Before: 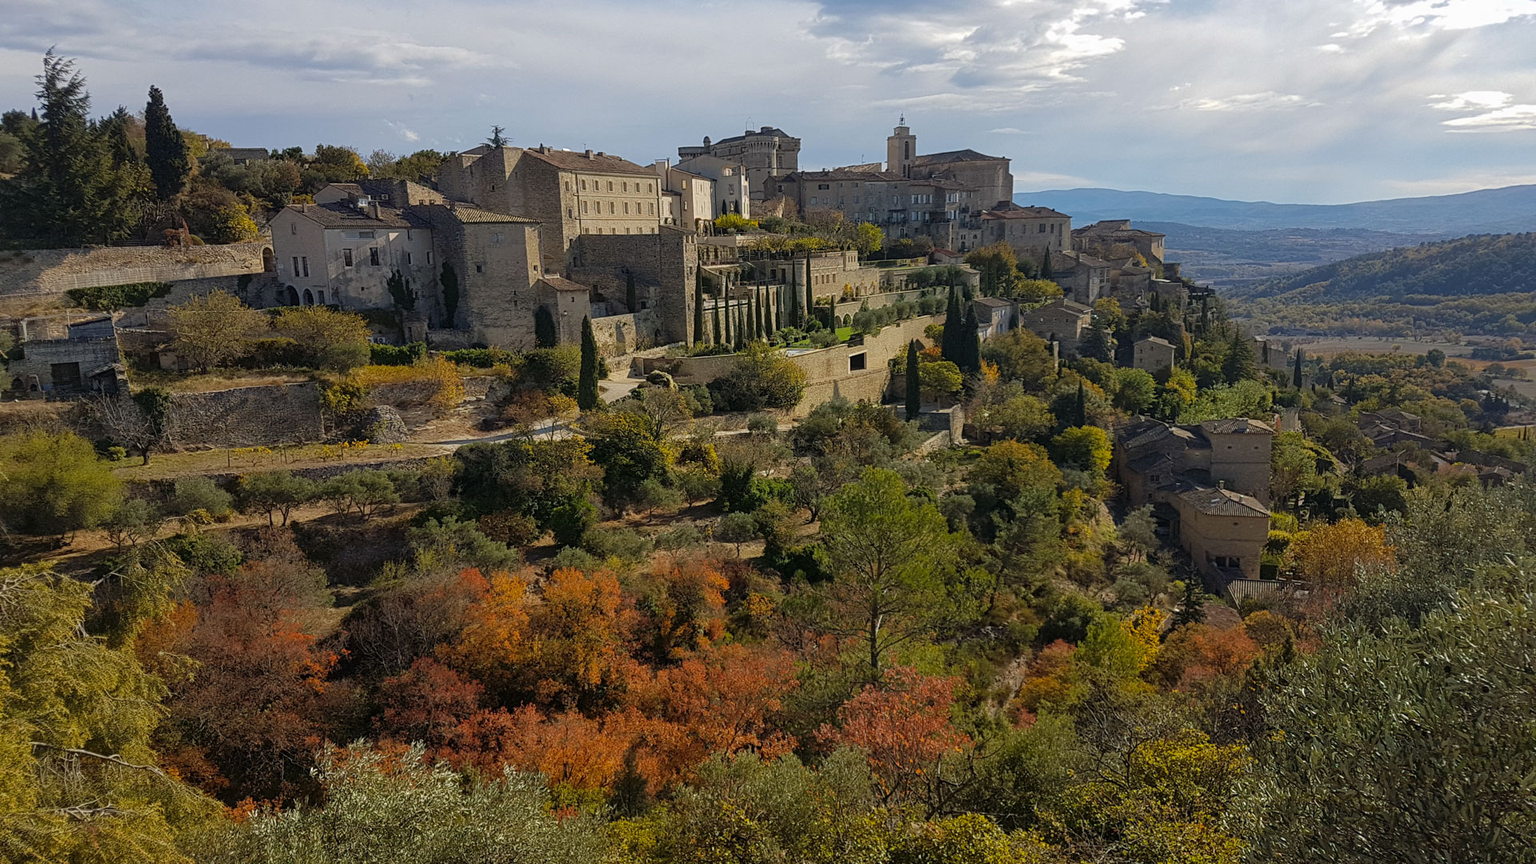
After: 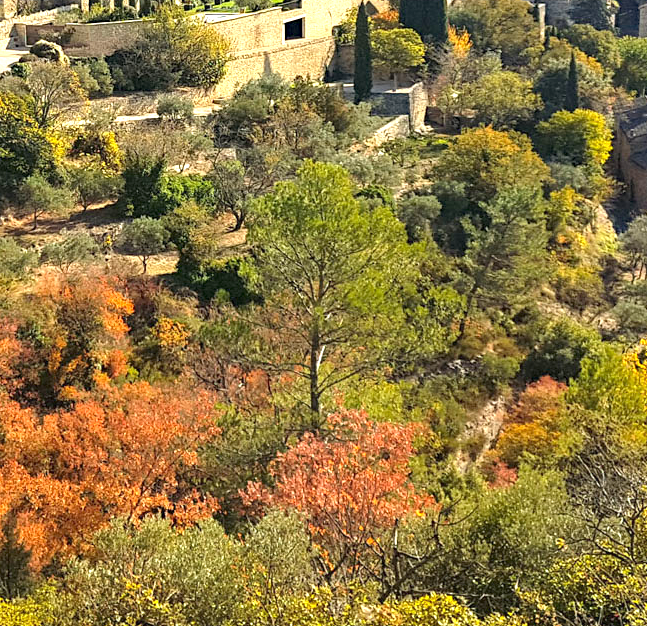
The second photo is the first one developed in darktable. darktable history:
haze removal: adaptive false
crop: left 40.549%, top 39.253%, right 25.71%, bottom 2.73%
exposure: black level correction 0, exposure 1.744 EV, compensate highlight preservation false
